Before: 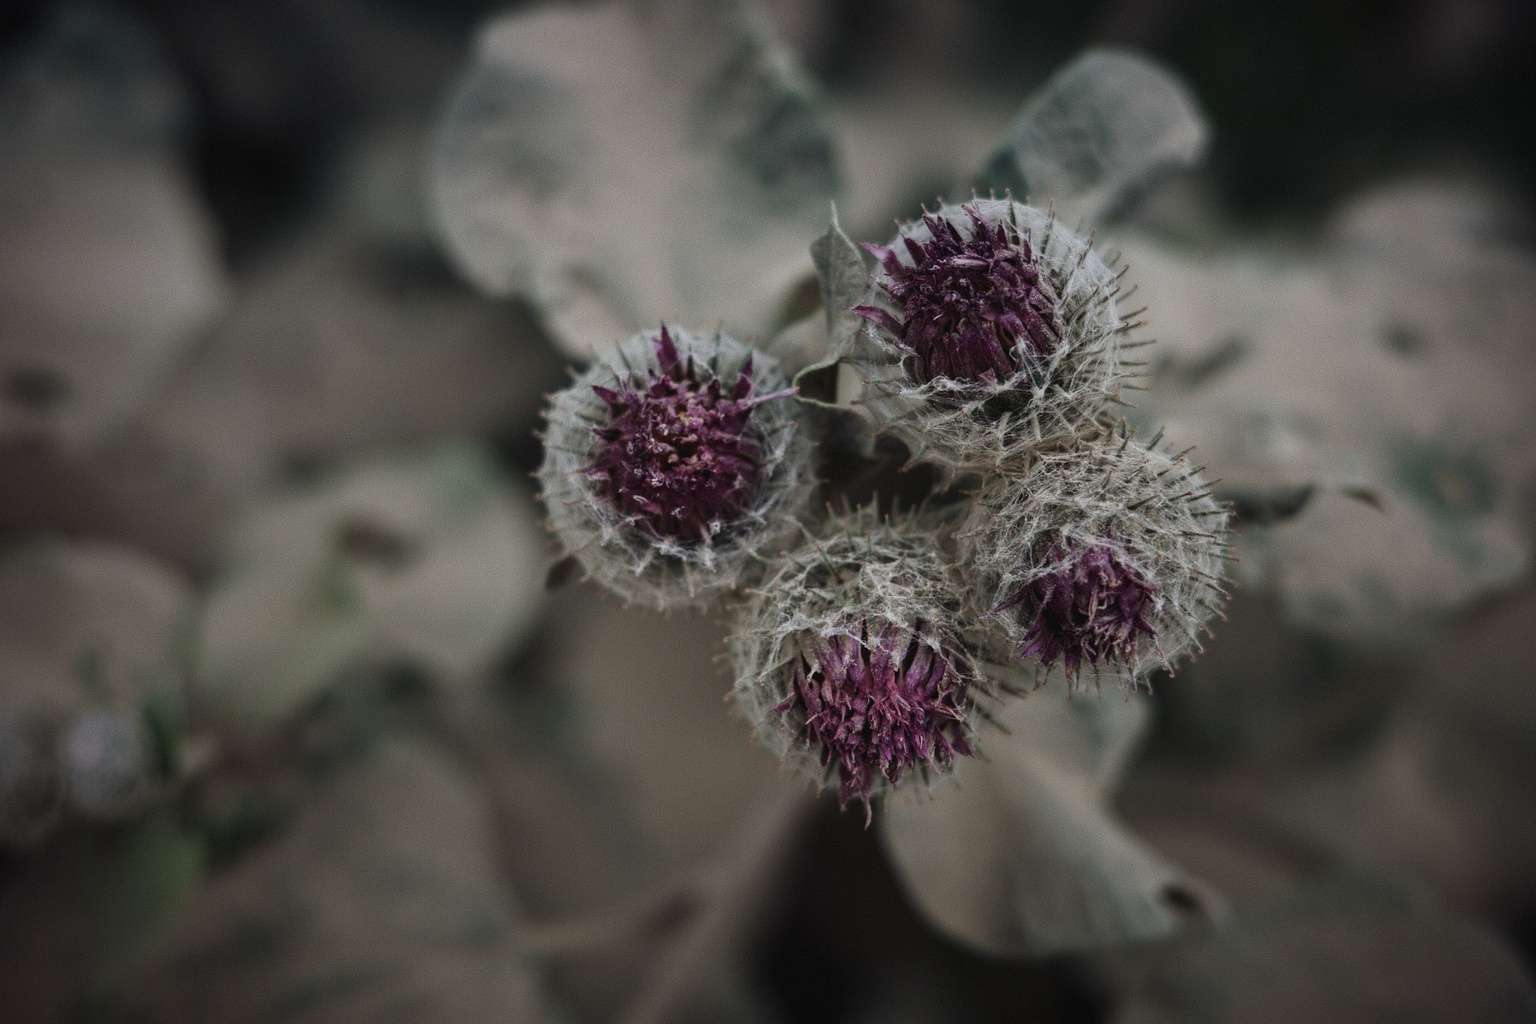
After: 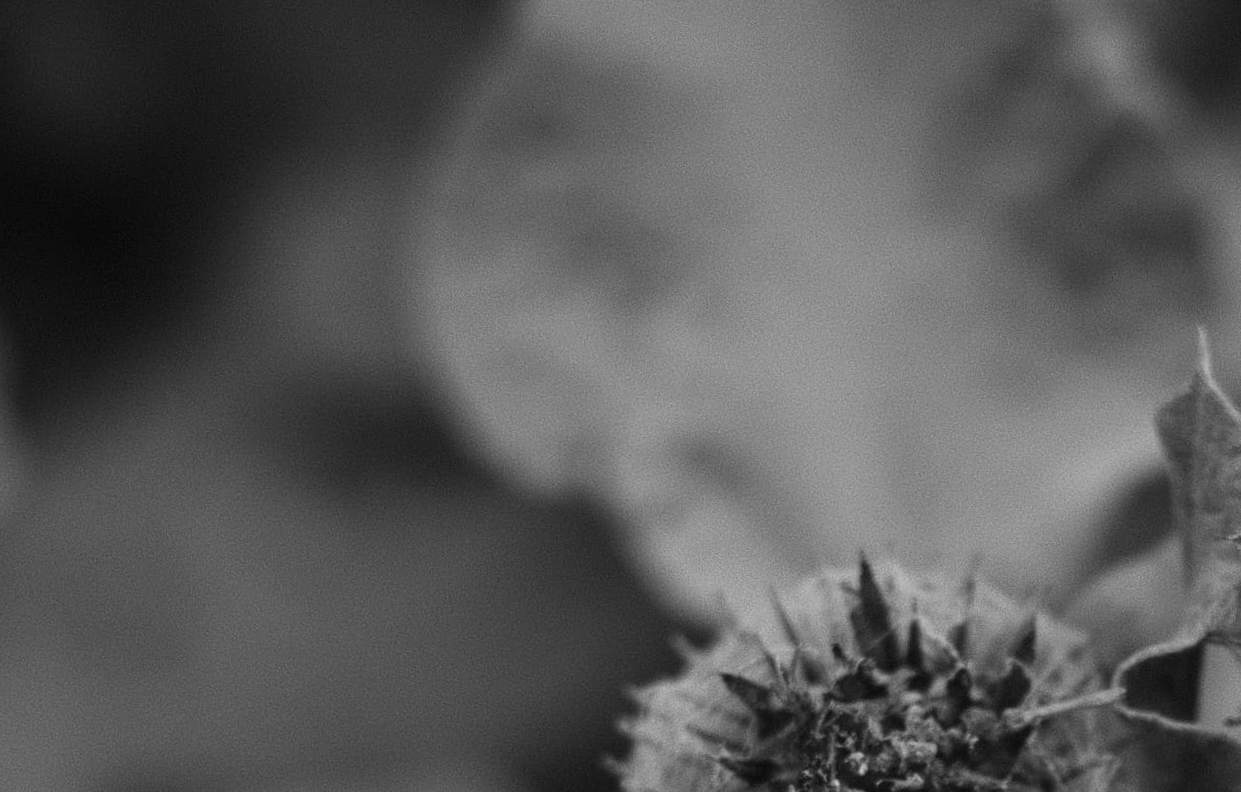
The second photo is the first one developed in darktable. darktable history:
monochrome: on, module defaults
crop: left 15.452%, top 5.459%, right 43.956%, bottom 56.62%
rotate and perspective: rotation 1.72°, automatic cropping off
